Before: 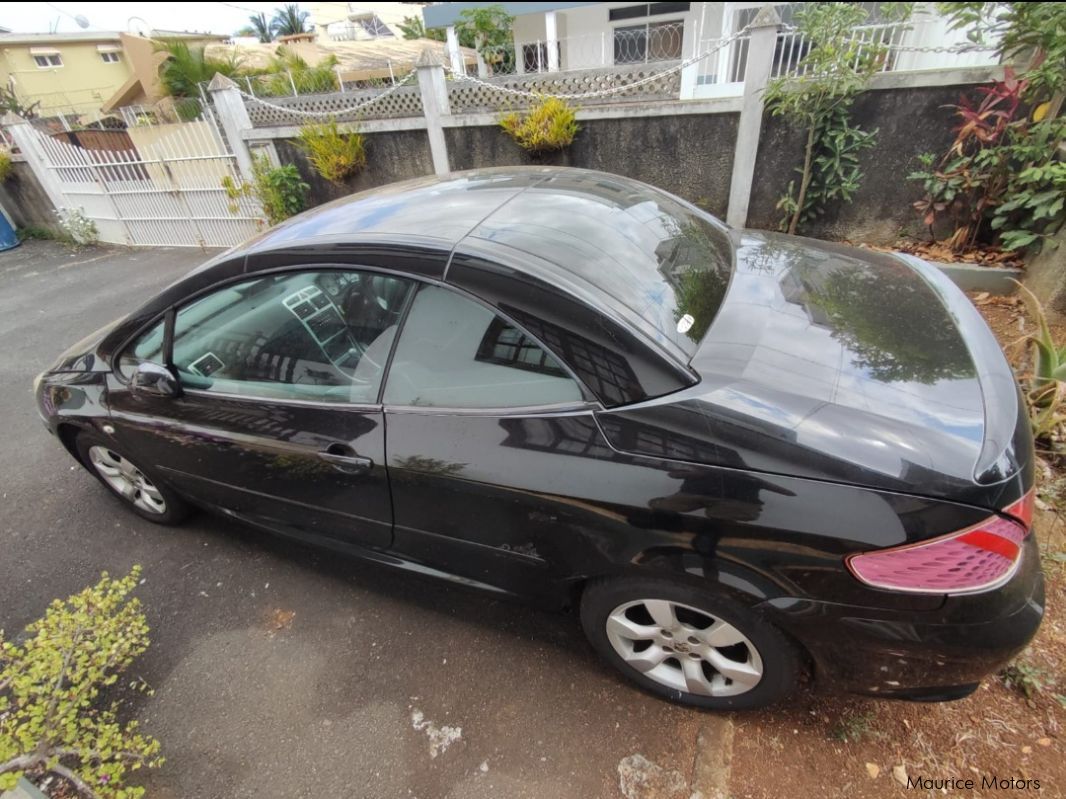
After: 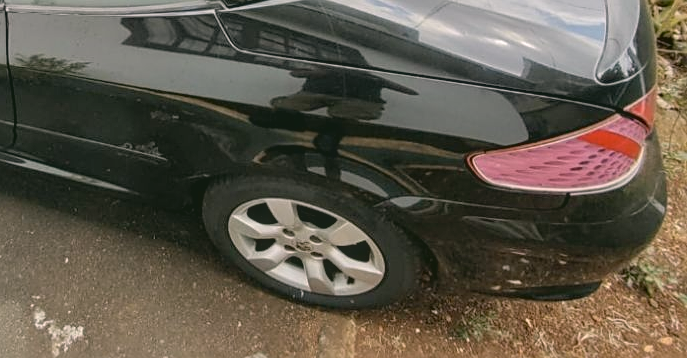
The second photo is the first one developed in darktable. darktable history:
local contrast: on, module defaults
tone equalizer: on, module defaults
bloom: size 9%, threshold 100%, strength 7%
crop and rotate: left 35.509%, top 50.238%, bottom 4.934%
contrast brightness saturation: contrast -0.15, brightness 0.05, saturation -0.12
exposure: black level correction 0.005, exposure 0.001 EV, compensate highlight preservation false
color correction: highlights a* 4.02, highlights b* 4.98, shadows a* -7.55, shadows b* 4.98
sharpen: on, module defaults
